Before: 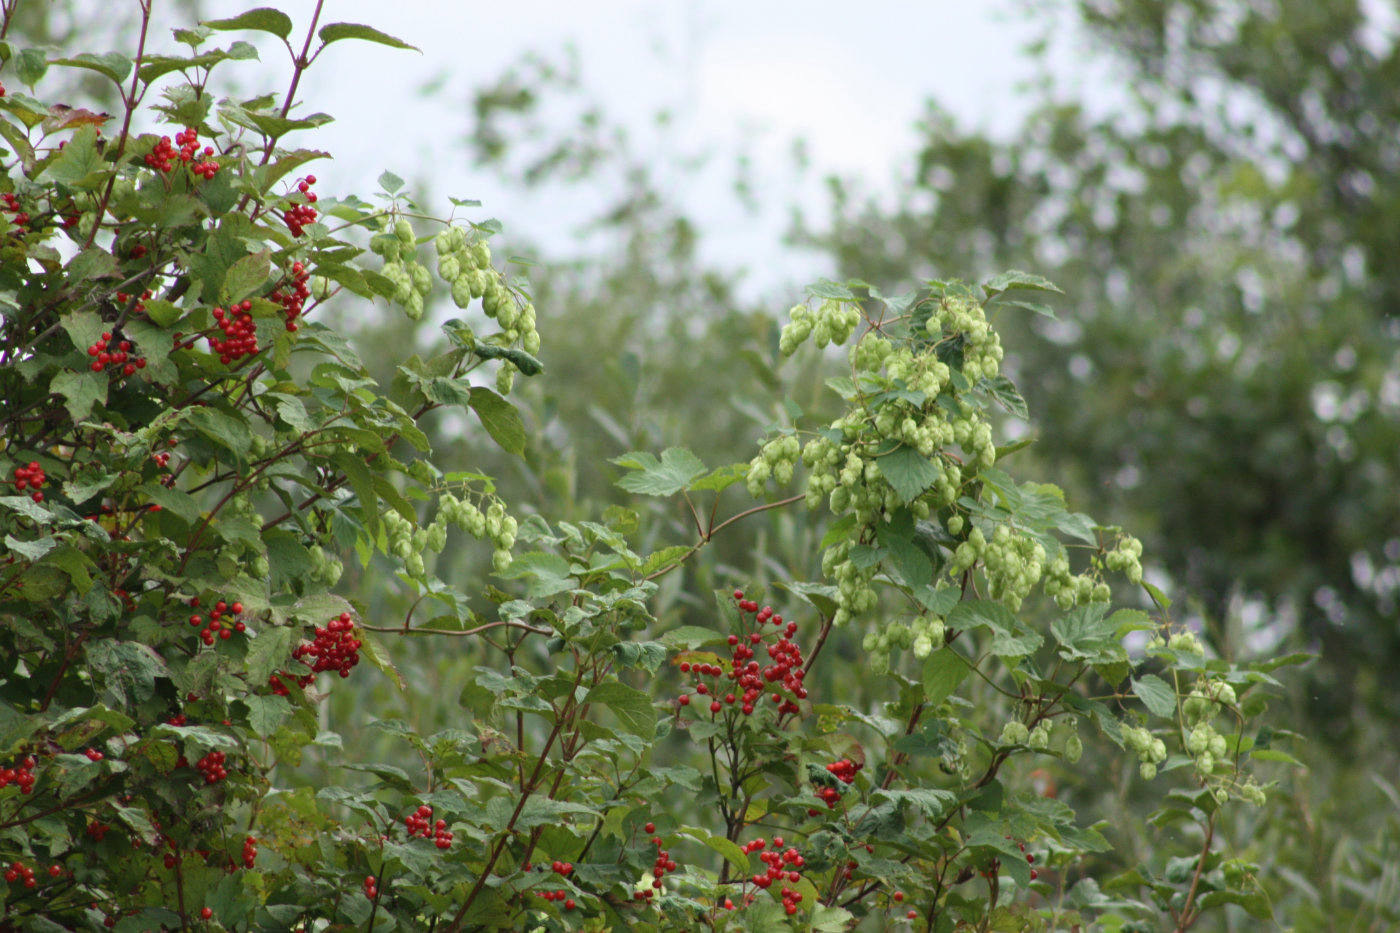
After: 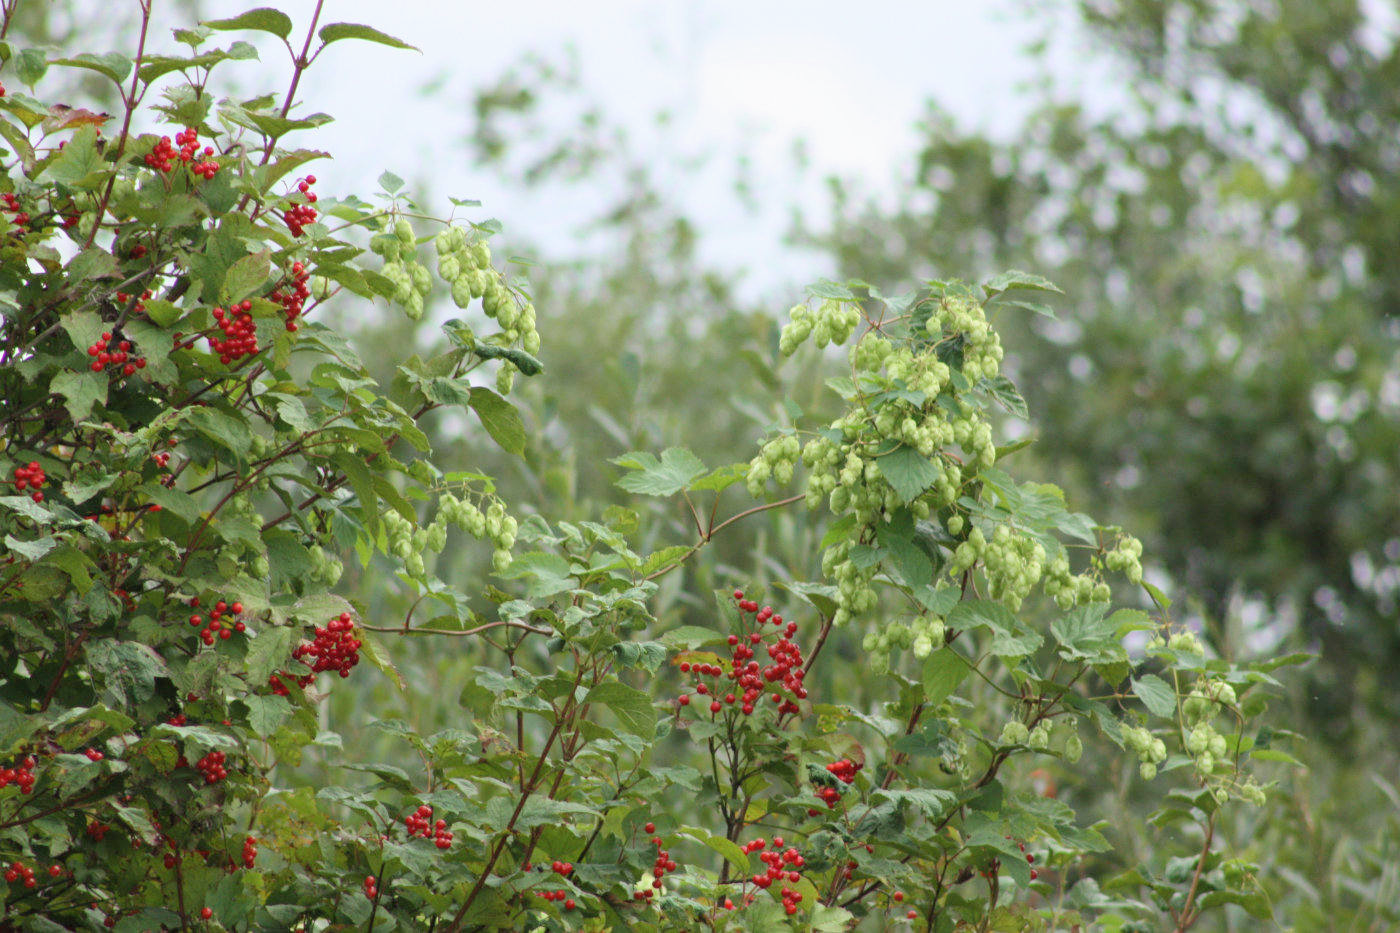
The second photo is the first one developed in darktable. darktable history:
filmic rgb: black relative exposure -15 EV, white relative exposure 3 EV, threshold 6 EV, target black luminance 0%, hardness 9.27, latitude 99%, contrast 0.912, shadows ↔ highlights balance 0.505%, add noise in highlights 0, color science v3 (2019), use custom middle-gray values true, iterations of high-quality reconstruction 0, contrast in highlights soft, enable highlight reconstruction true
exposure: black level correction 0, exposure 0.5 EV, compensate highlight preservation false
